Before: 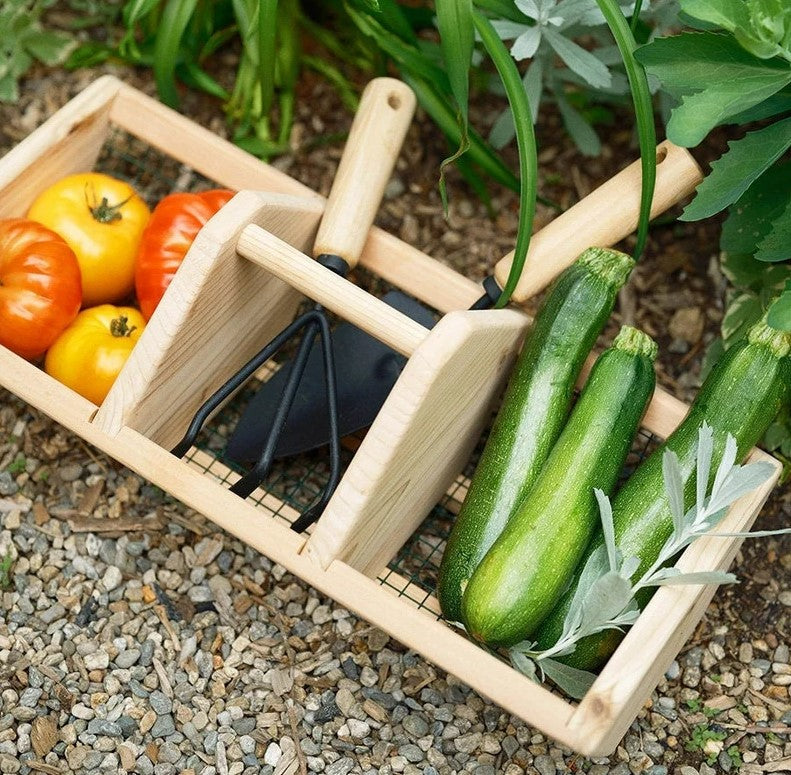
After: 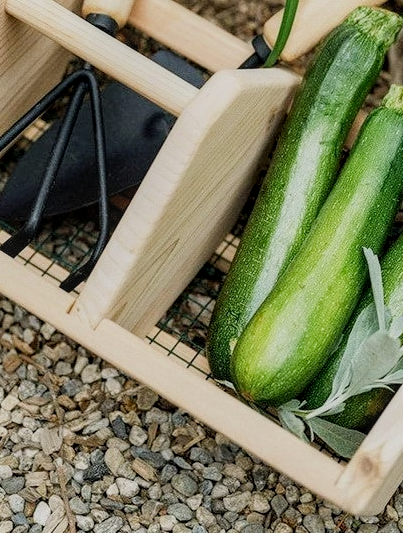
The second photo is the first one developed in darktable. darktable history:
crop and rotate: left 29.237%, top 31.152%, right 19.807%
filmic rgb: black relative exposure -7.65 EV, white relative exposure 4.56 EV, hardness 3.61
local contrast: detail 130%
